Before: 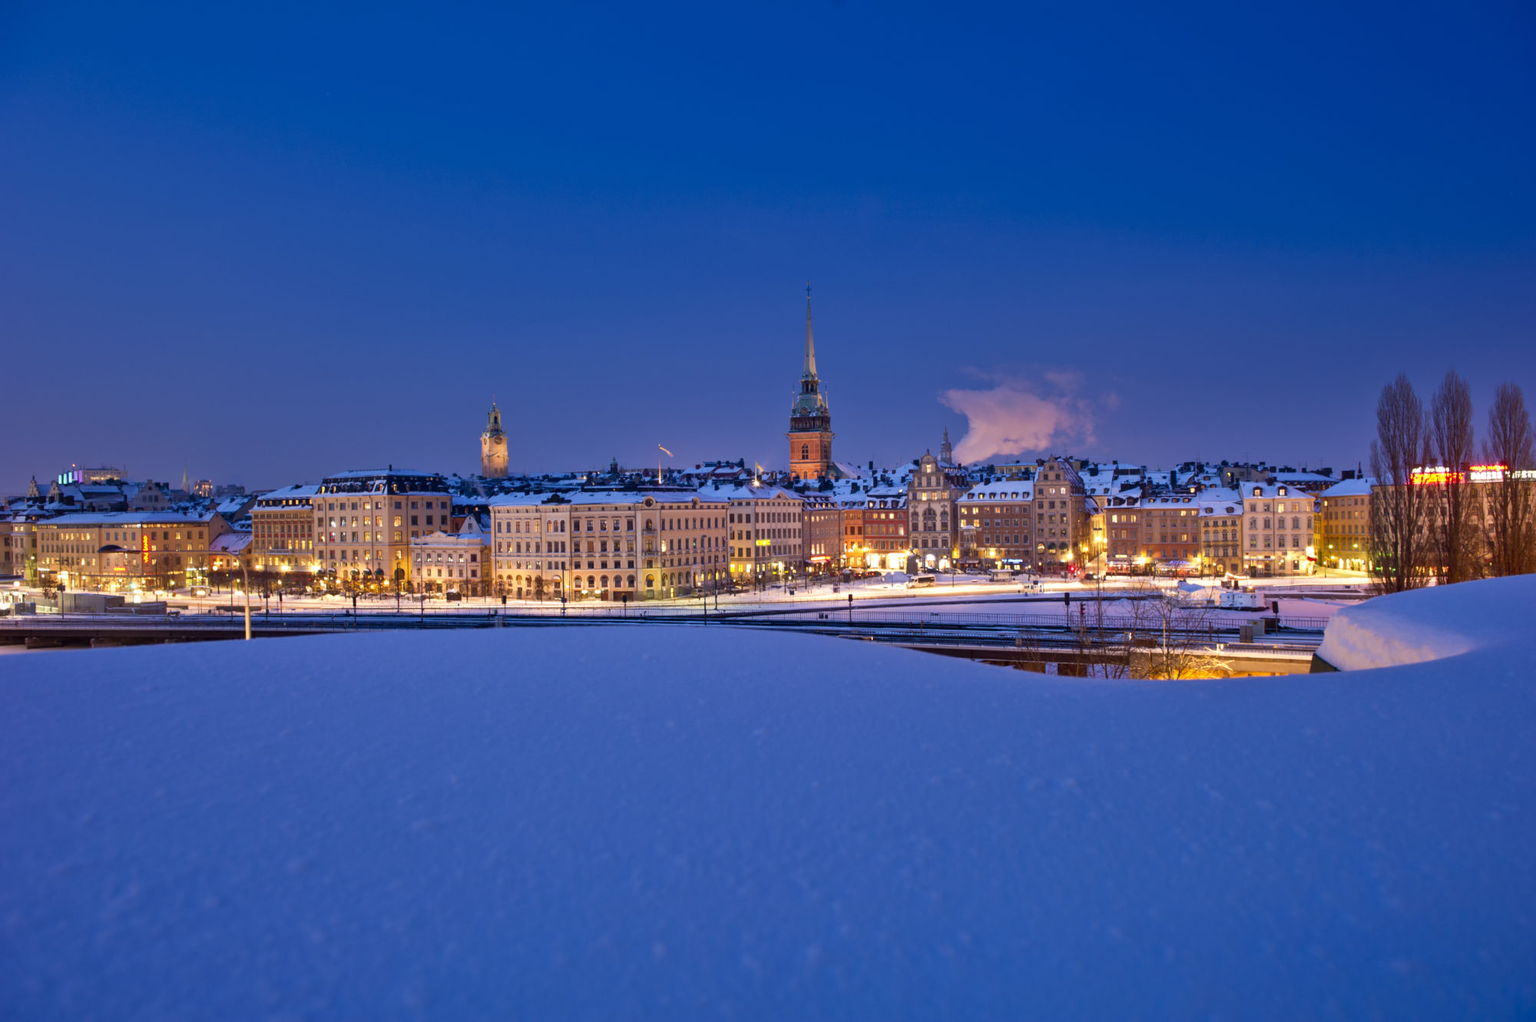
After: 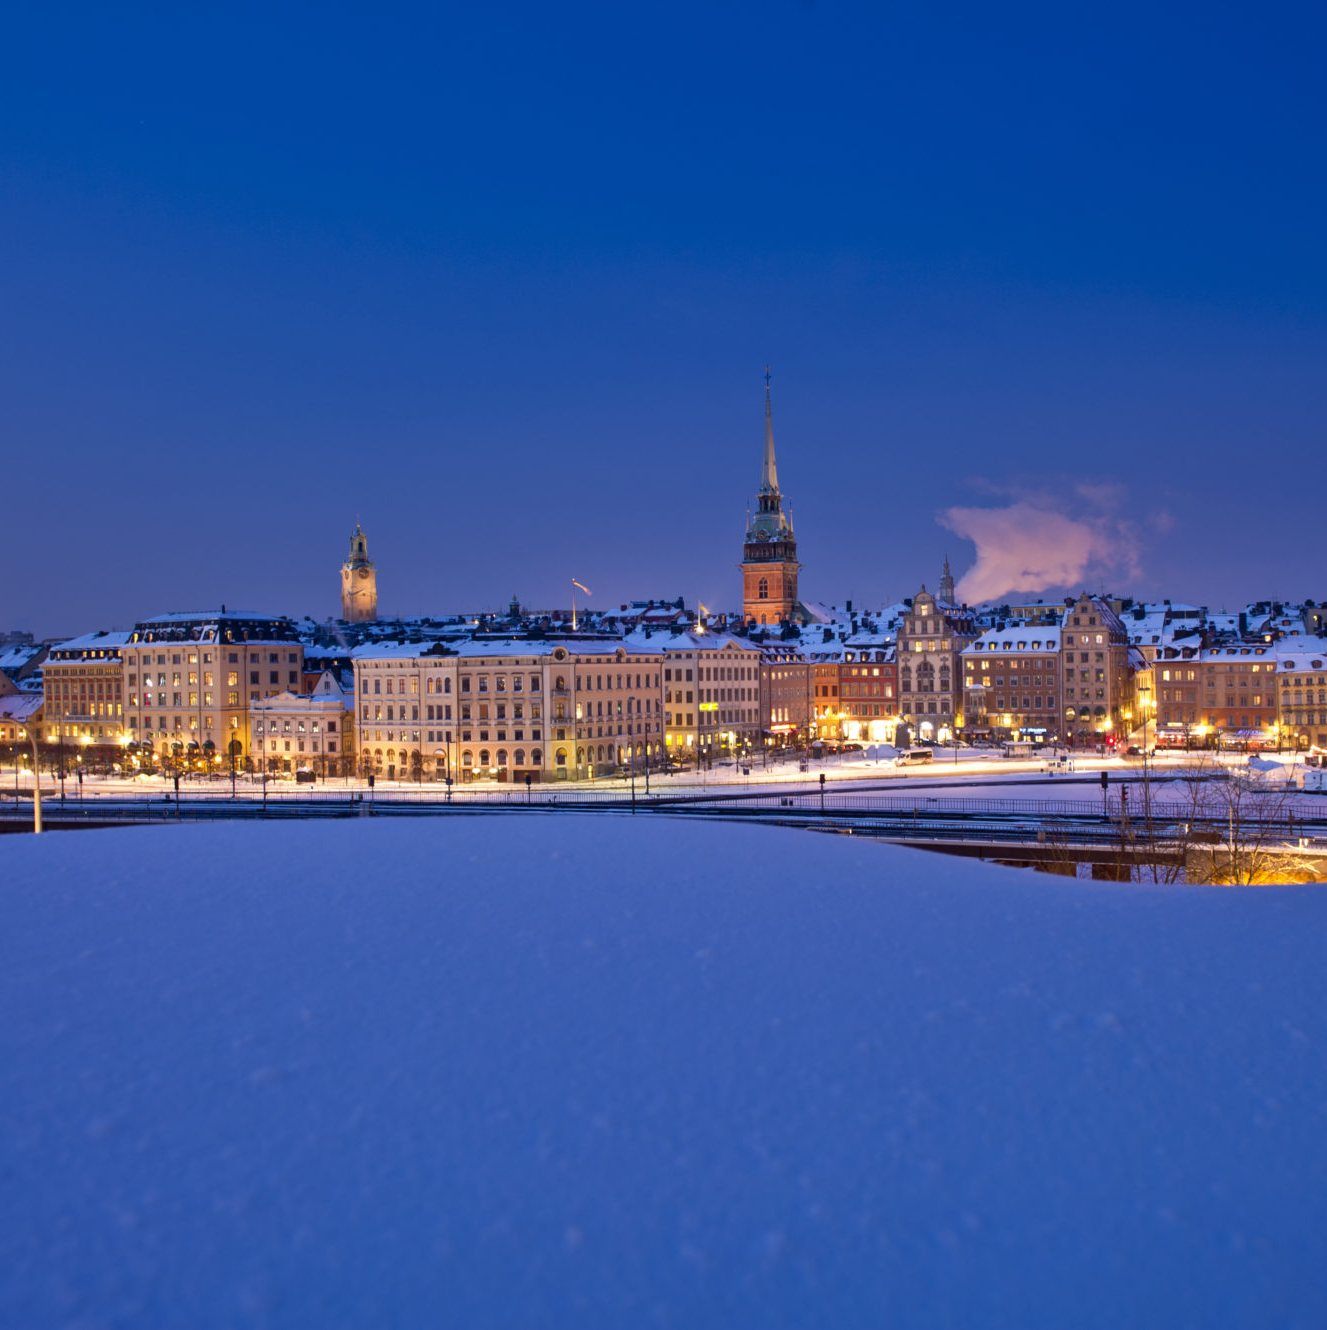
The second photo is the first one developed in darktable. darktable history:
crop and rotate: left 14.285%, right 19.341%
